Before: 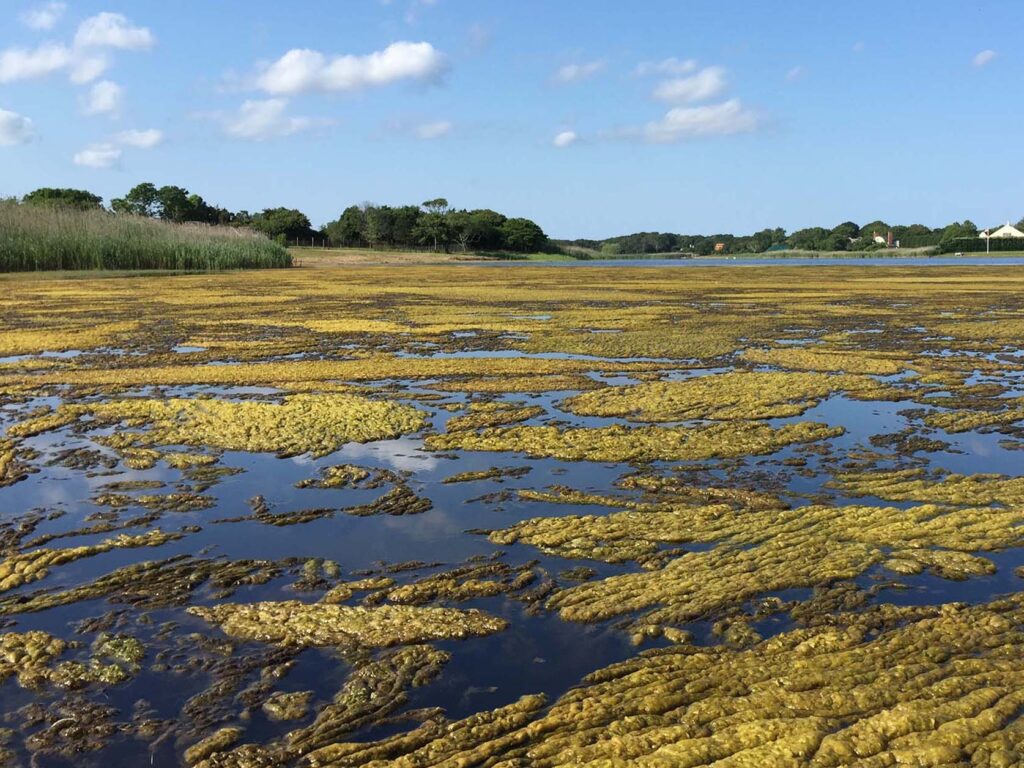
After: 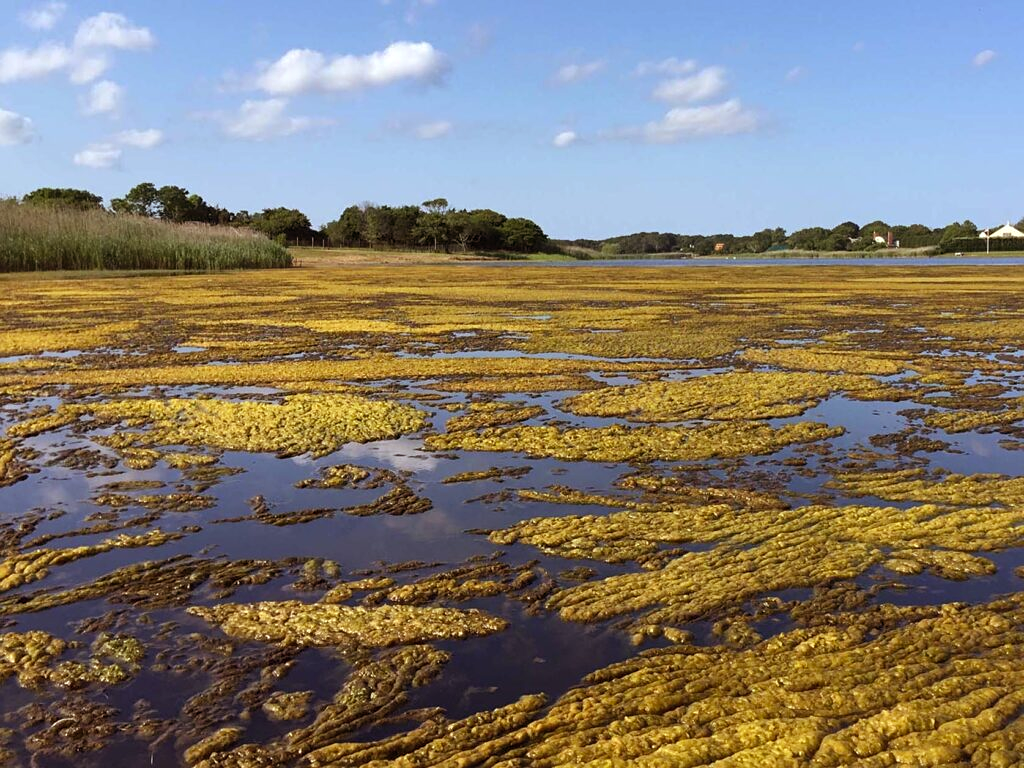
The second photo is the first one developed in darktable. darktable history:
rgb levels: mode RGB, independent channels, levels [[0, 0.5, 1], [0, 0.521, 1], [0, 0.536, 1]]
shadows and highlights: shadows 25, highlights -25
sharpen: amount 0.2
exposure: exposure 0.078 EV, compensate highlight preservation false
